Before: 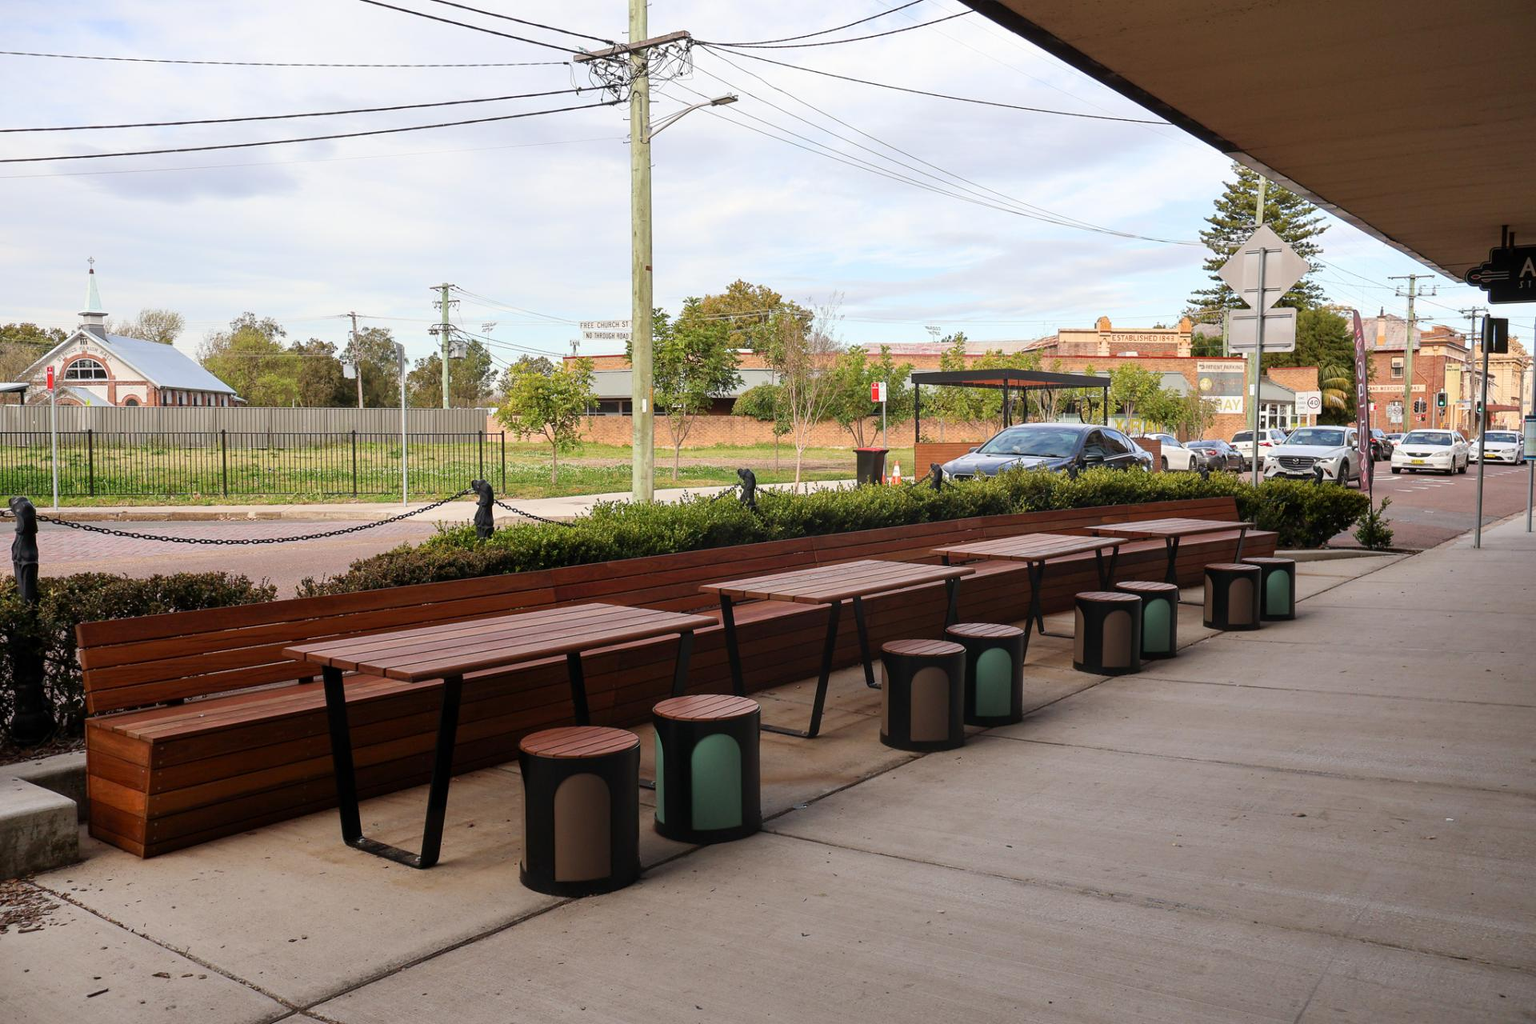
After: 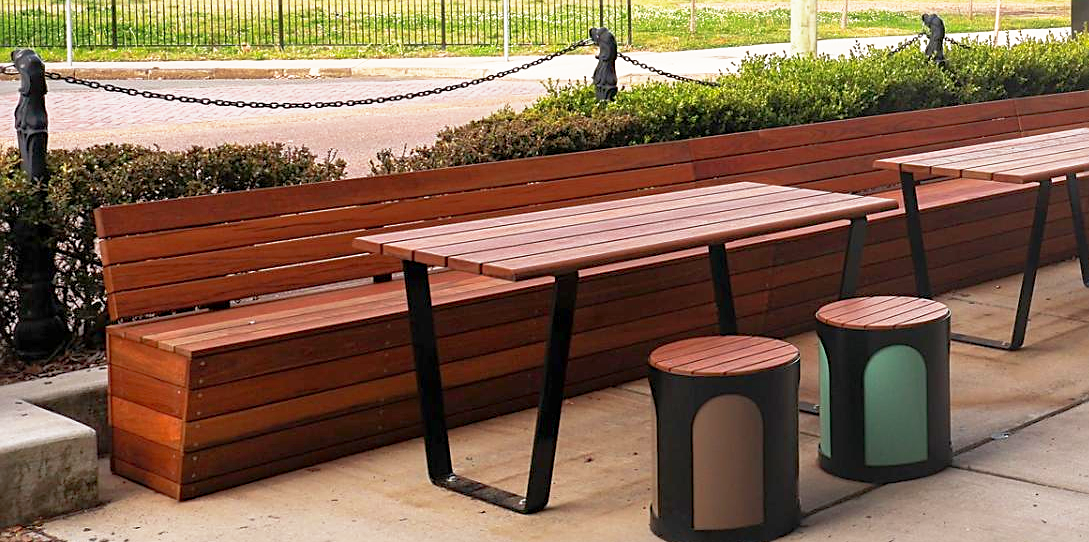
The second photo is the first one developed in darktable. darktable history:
shadows and highlights: on, module defaults
base curve: curves: ch0 [(0, 0) (0.495, 0.917) (1, 1)], preserve colors none
crop: top 44.689%, right 43.246%, bottom 12.941%
sharpen: on, module defaults
